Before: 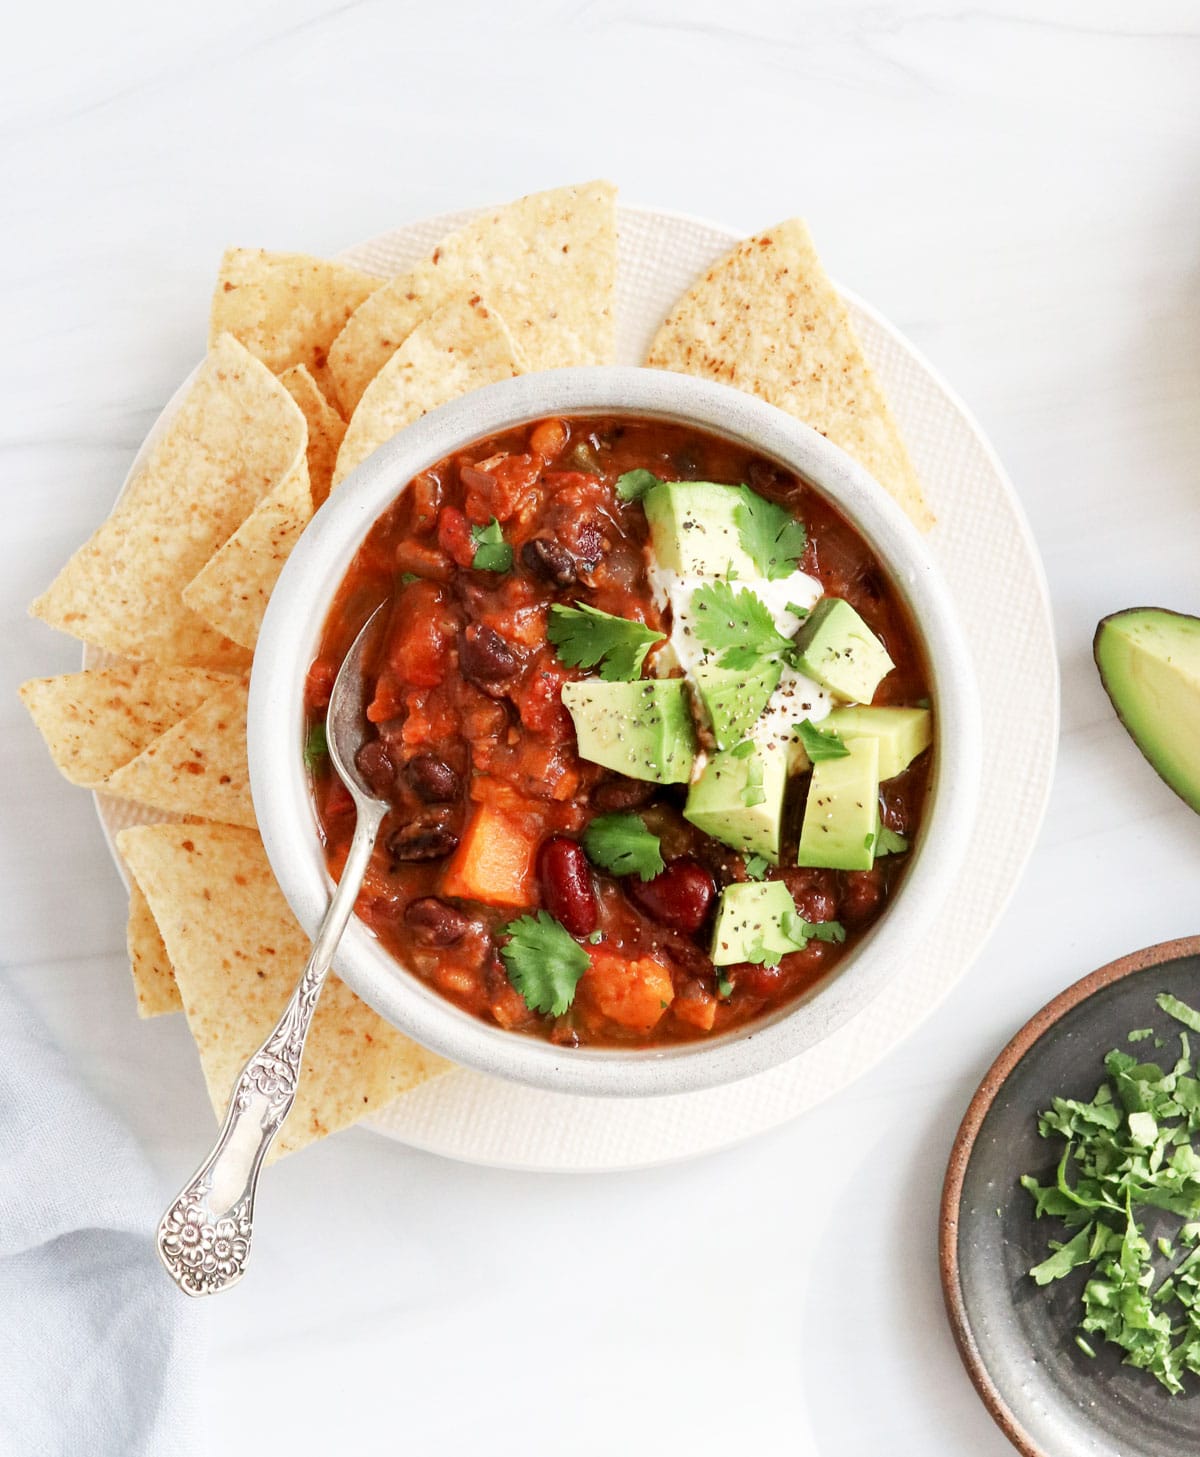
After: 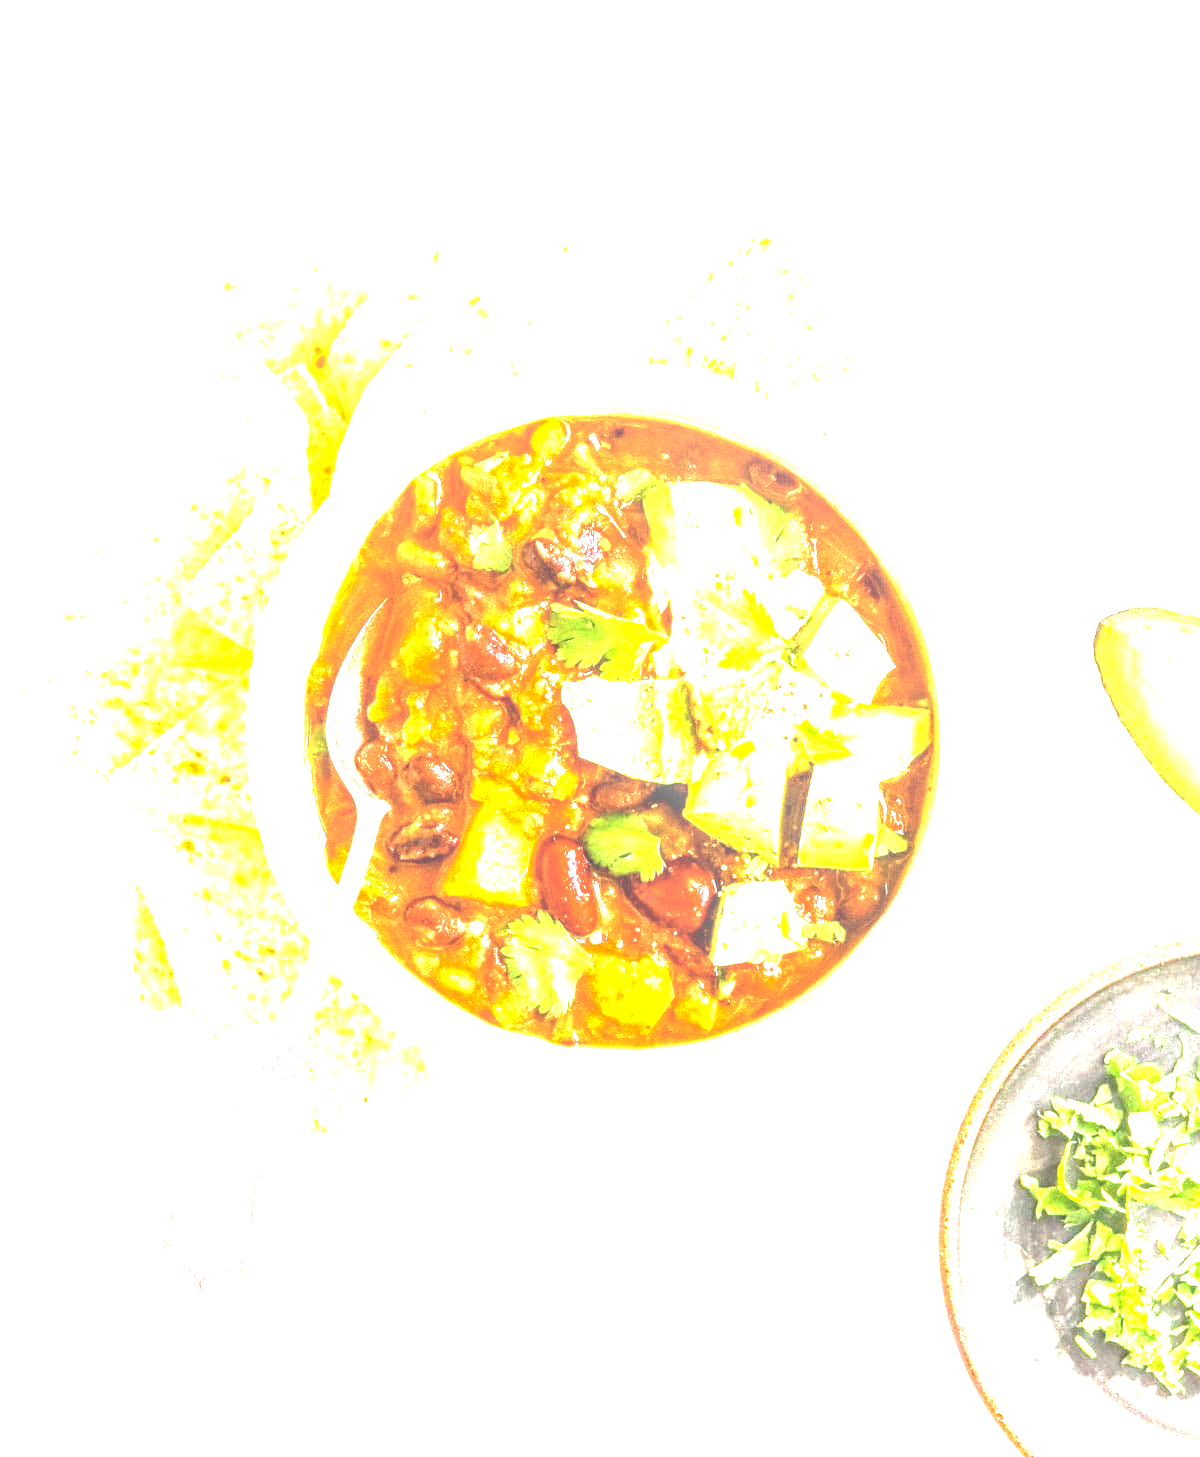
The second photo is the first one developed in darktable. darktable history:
color balance rgb: highlights gain › chroma 1.75%, highlights gain › hue 54.84°, perceptual saturation grading › global saturation 20%, perceptual saturation grading › highlights -14.105%, perceptual saturation grading › shadows 49.218%, perceptual brilliance grading › global brilliance 34.698%, perceptual brilliance grading › highlights 49.815%, perceptual brilliance grading › mid-tones 59.34%, perceptual brilliance grading › shadows 34.417%
local contrast: on, module defaults
